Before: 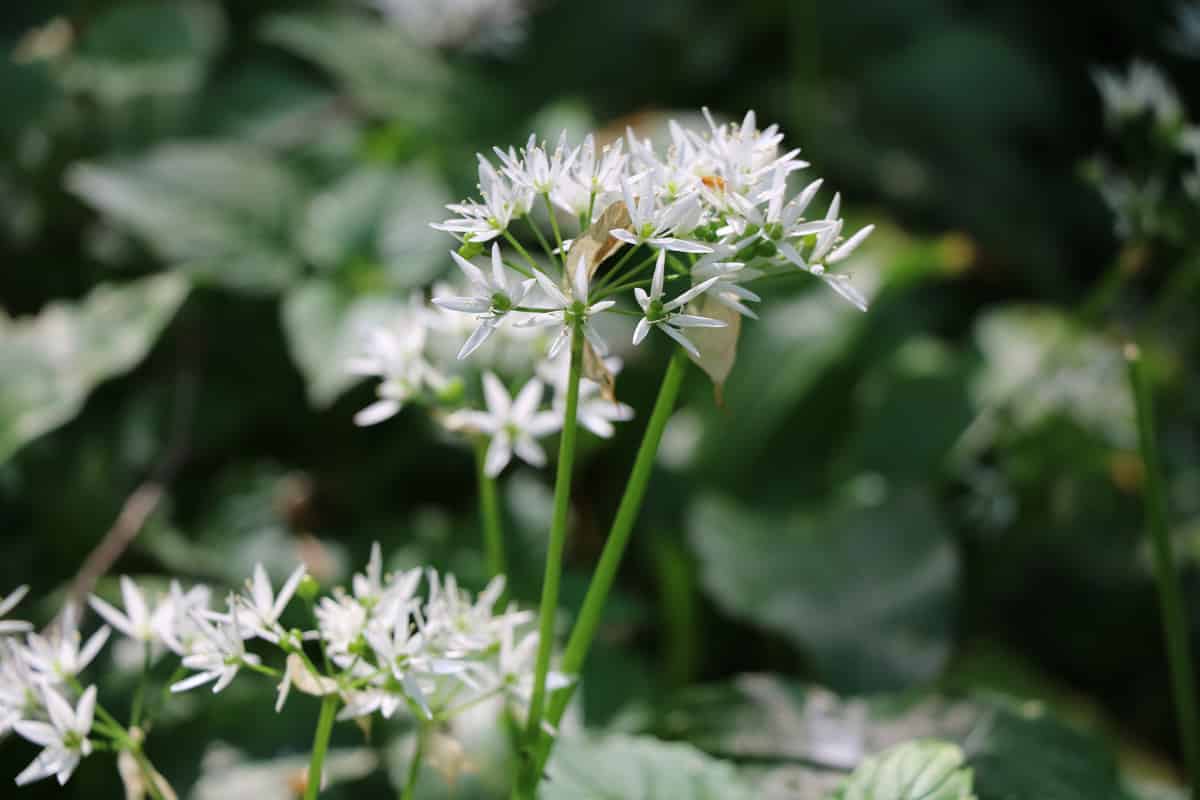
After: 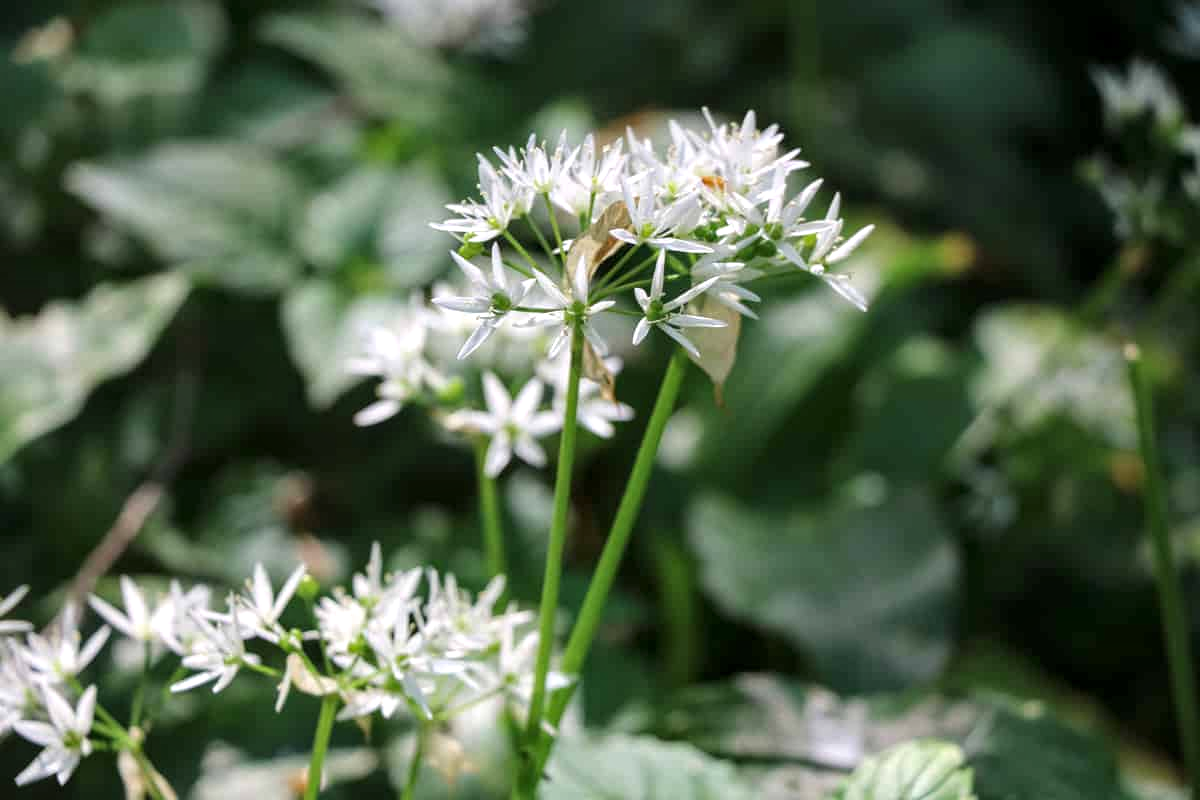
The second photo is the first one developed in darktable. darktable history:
exposure: exposure 0.289 EV, compensate highlight preservation false
local contrast: on, module defaults
